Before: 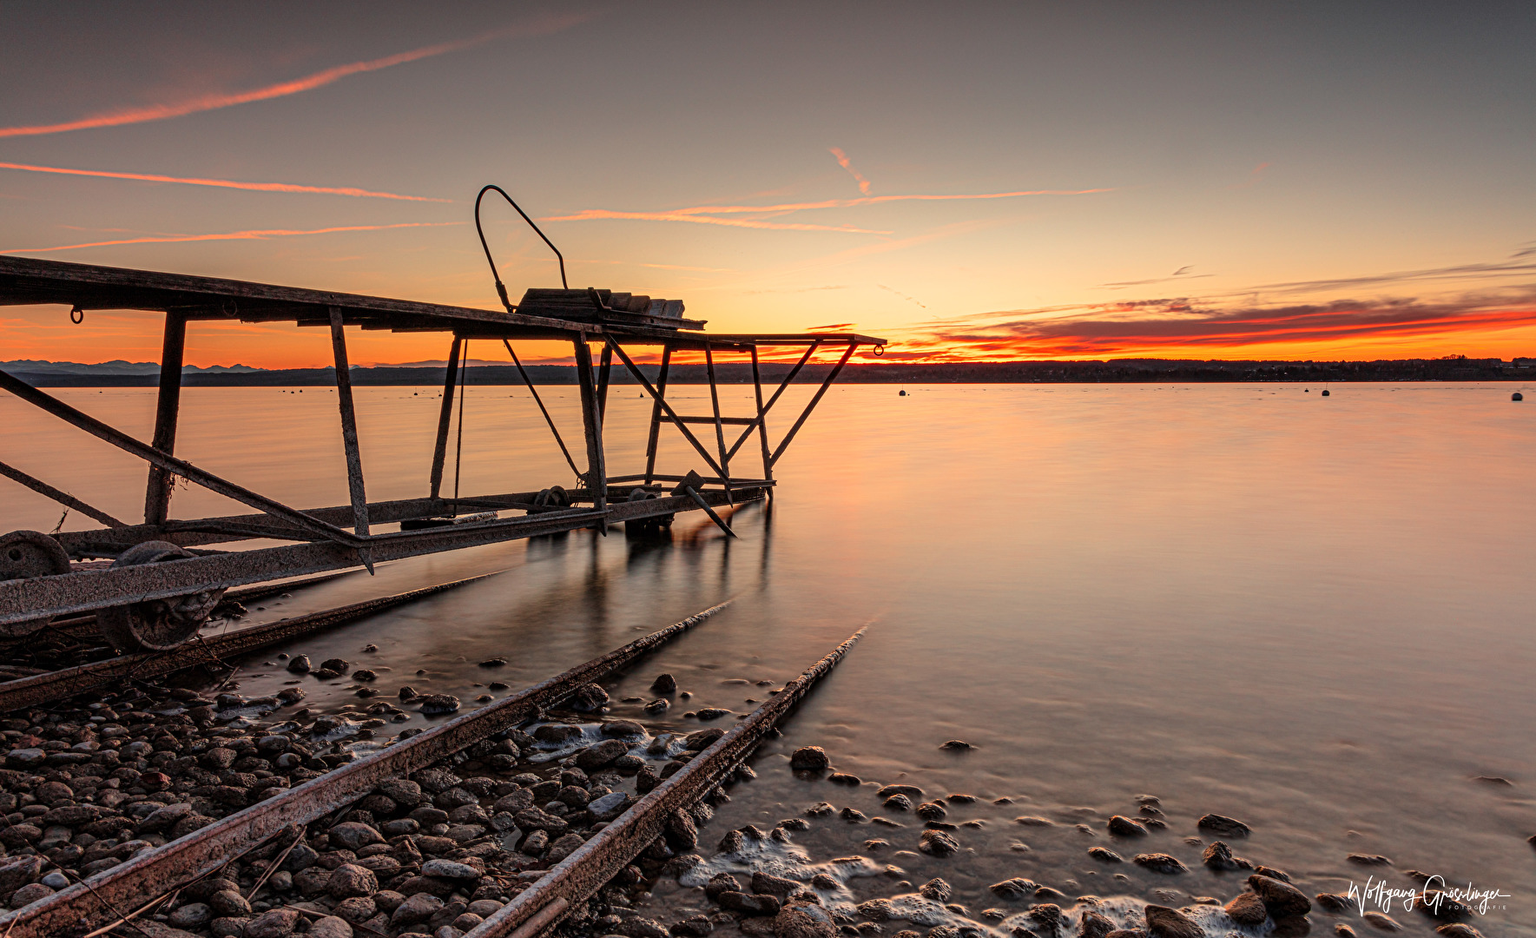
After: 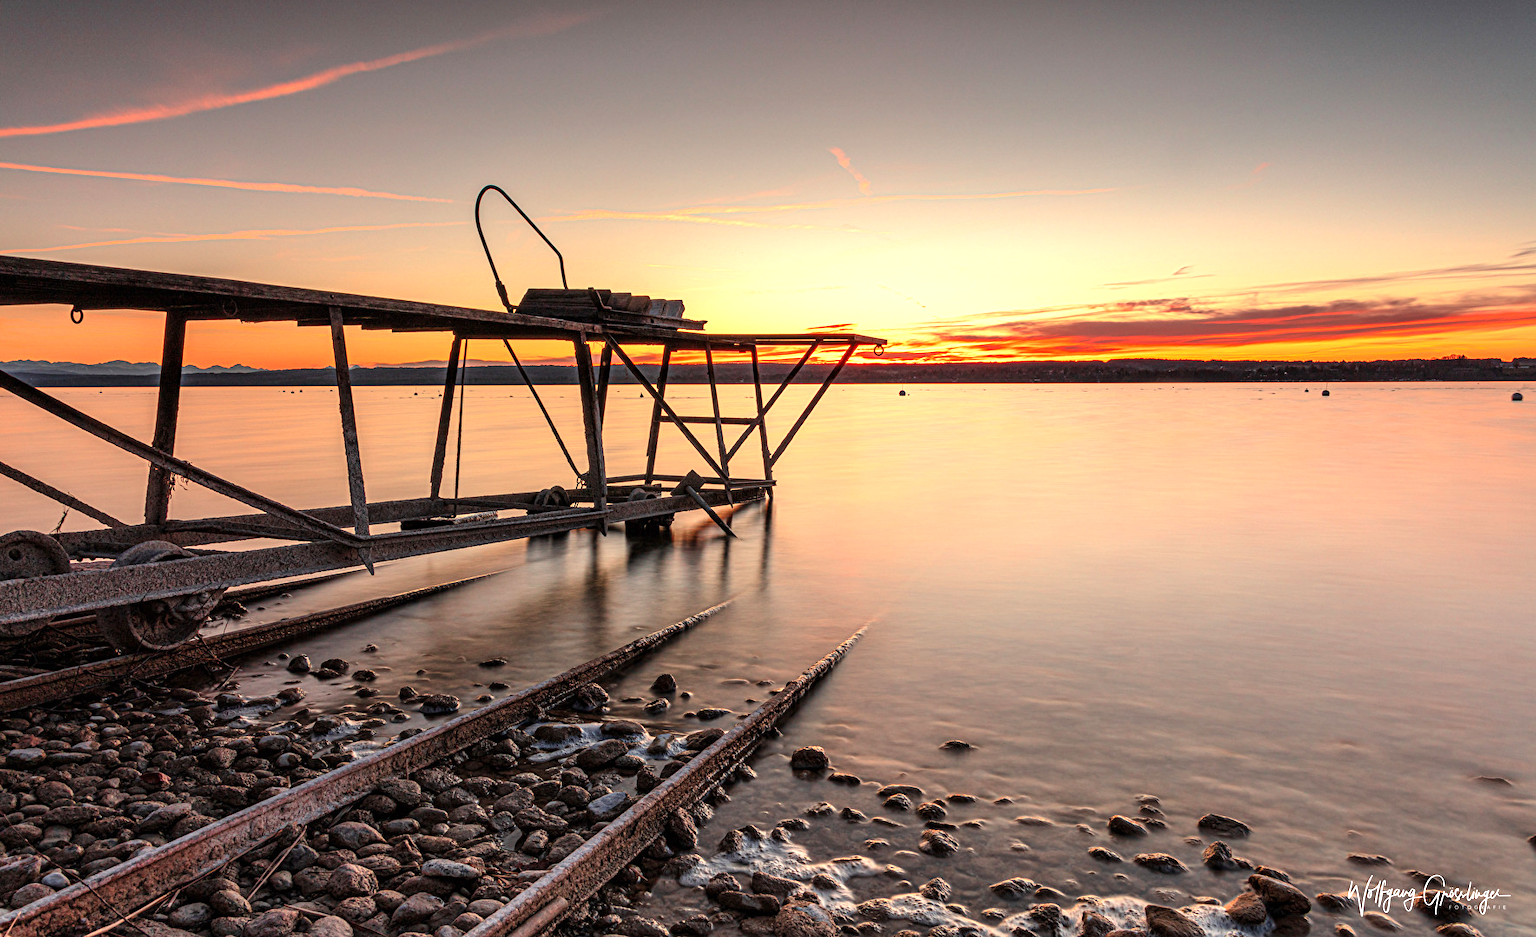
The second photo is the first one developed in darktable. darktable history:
exposure: exposure 0.665 EV, compensate highlight preservation false
